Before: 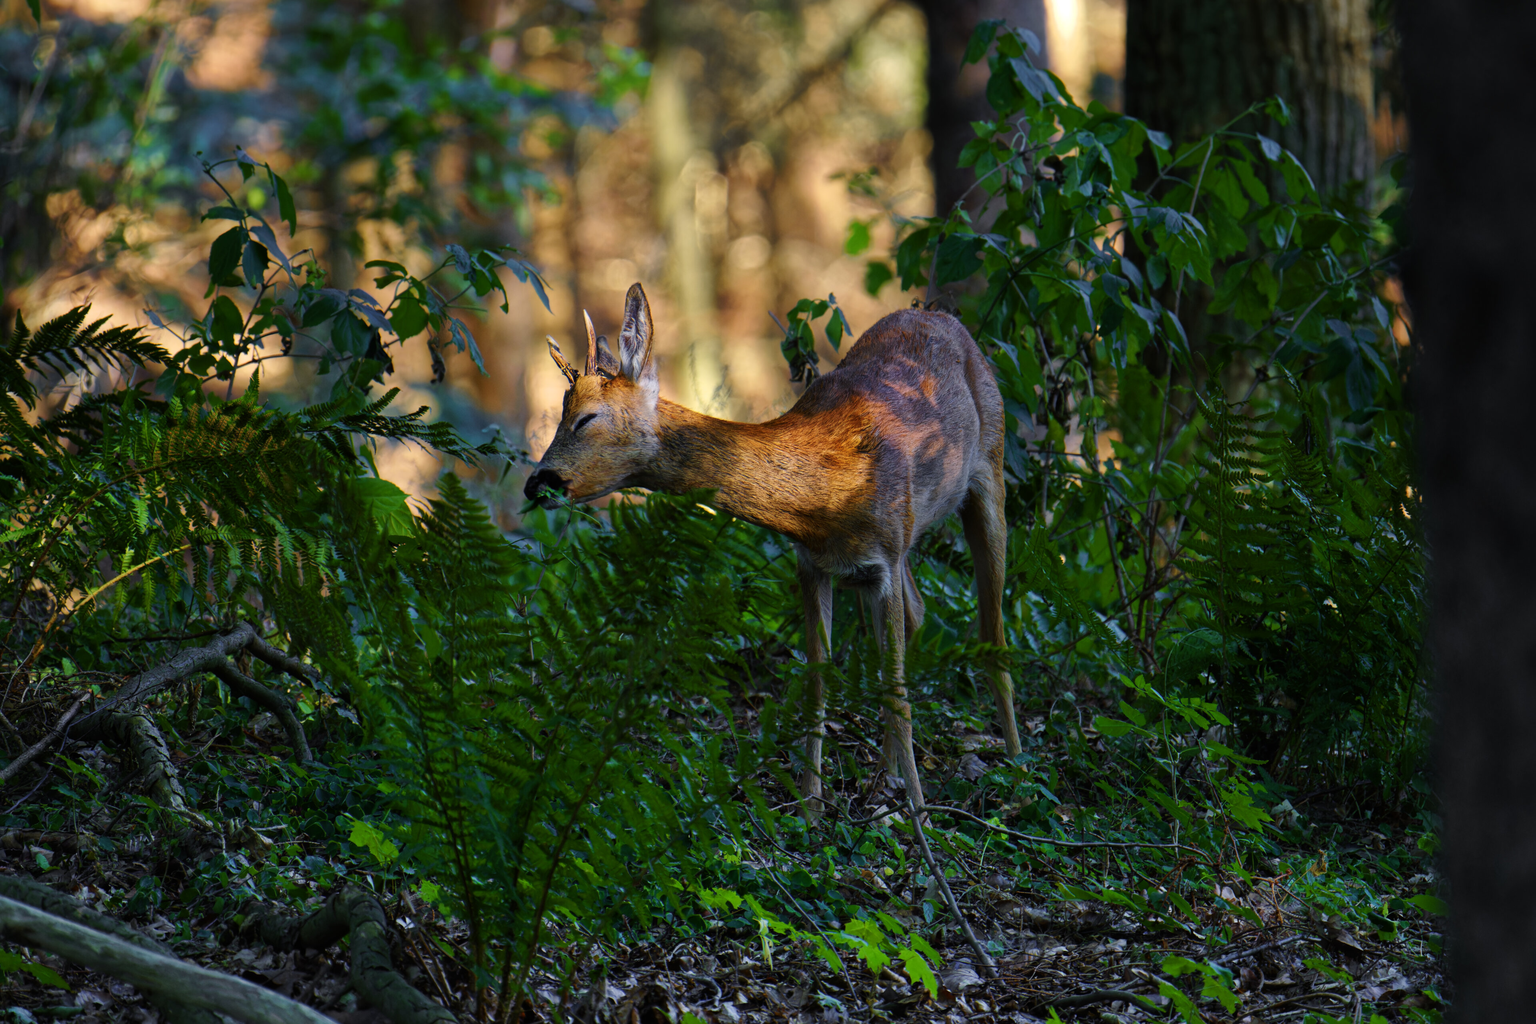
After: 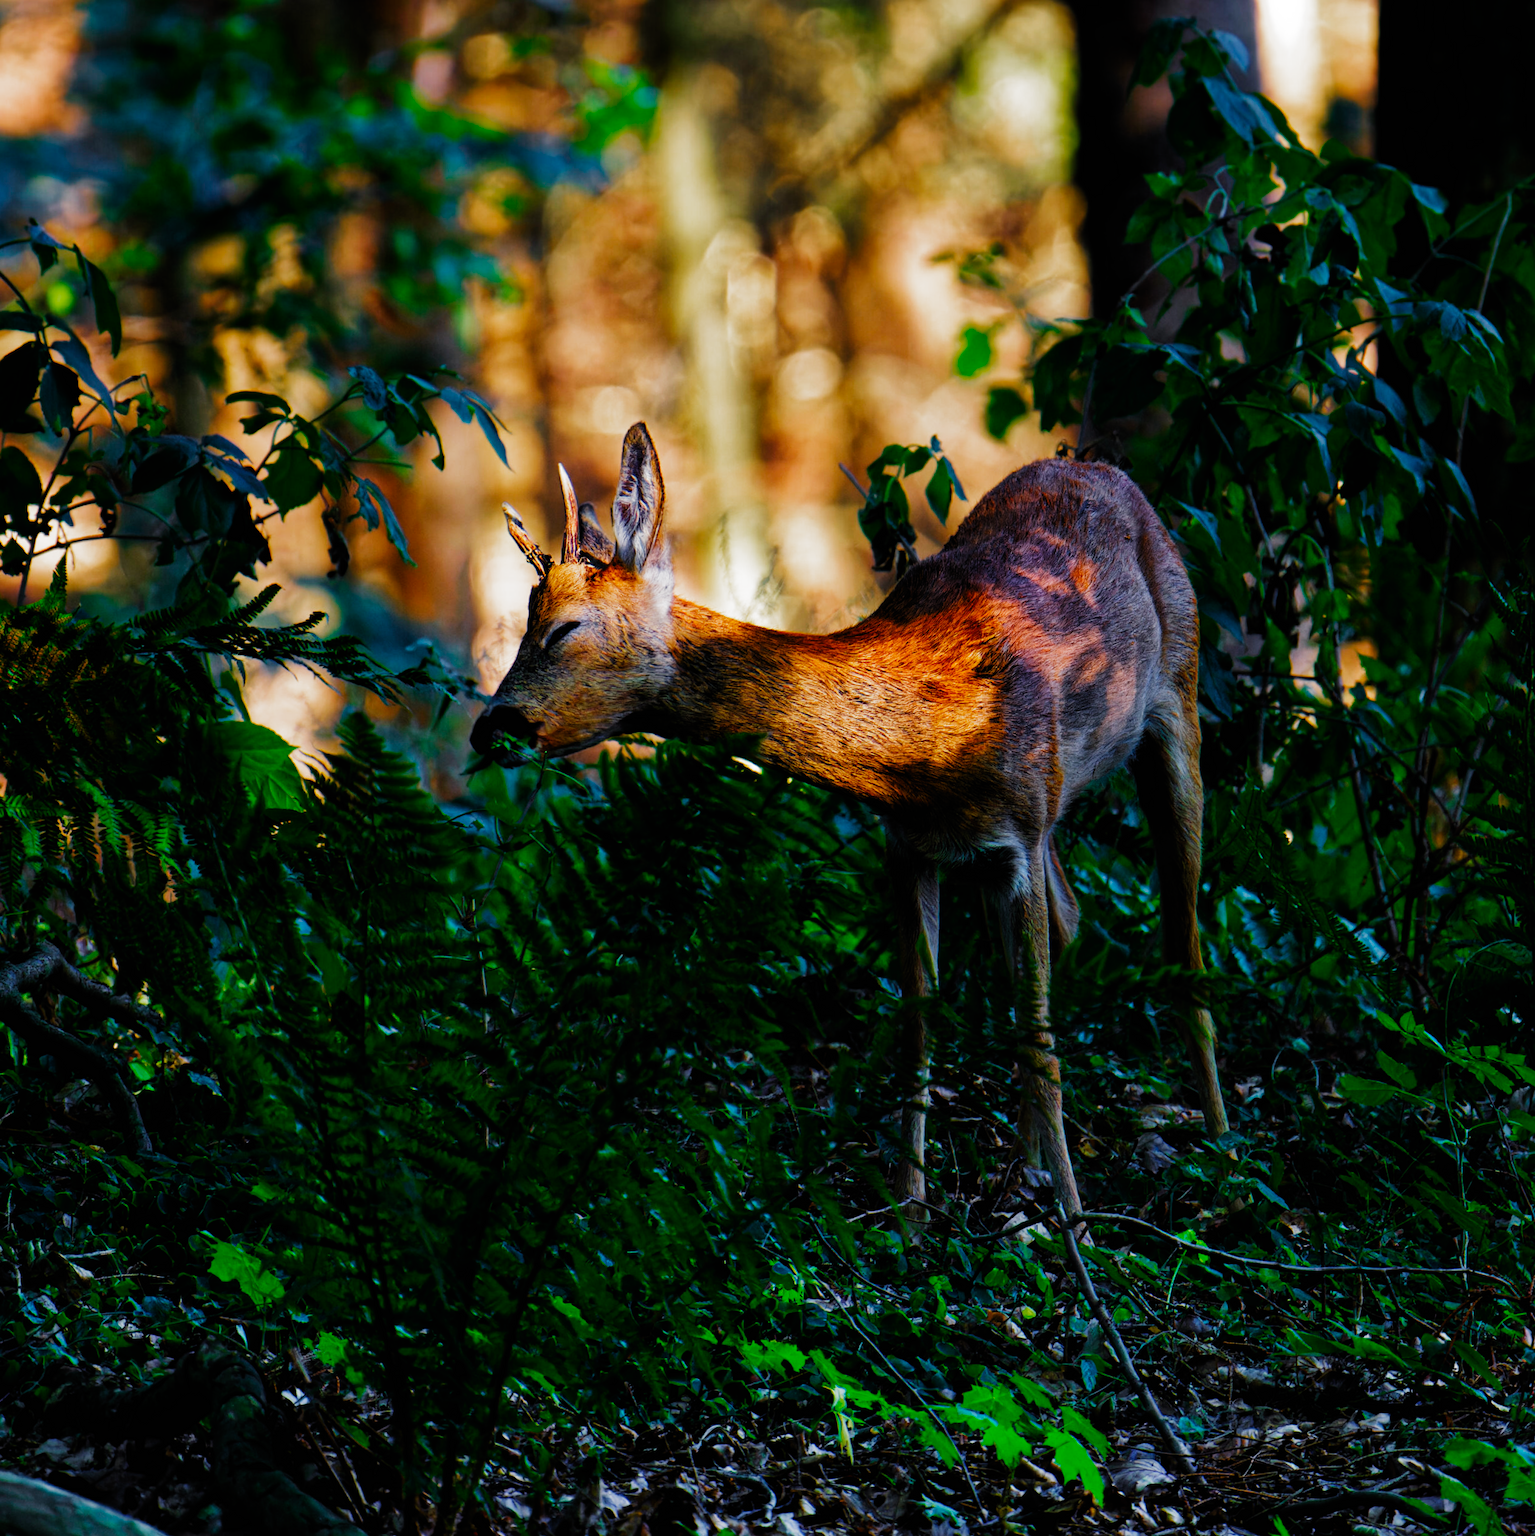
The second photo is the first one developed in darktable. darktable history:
filmic rgb: black relative exposure -6.43 EV, white relative exposure 2.43 EV, threshold 3 EV, hardness 5.27, latitude 0.1%, contrast 1.425, highlights saturation mix 2%, preserve chrominance no, color science v5 (2021), contrast in shadows safe, contrast in highlights safe, enable highlight reconstruction true
rotate and perspective: rotation -0.45°, automatic cropping original format, crop left 0.008, crop right 0.992, crop top 0.012, crop bottom 0.988
crop and rotate: left 13.537%, right 19.796%
